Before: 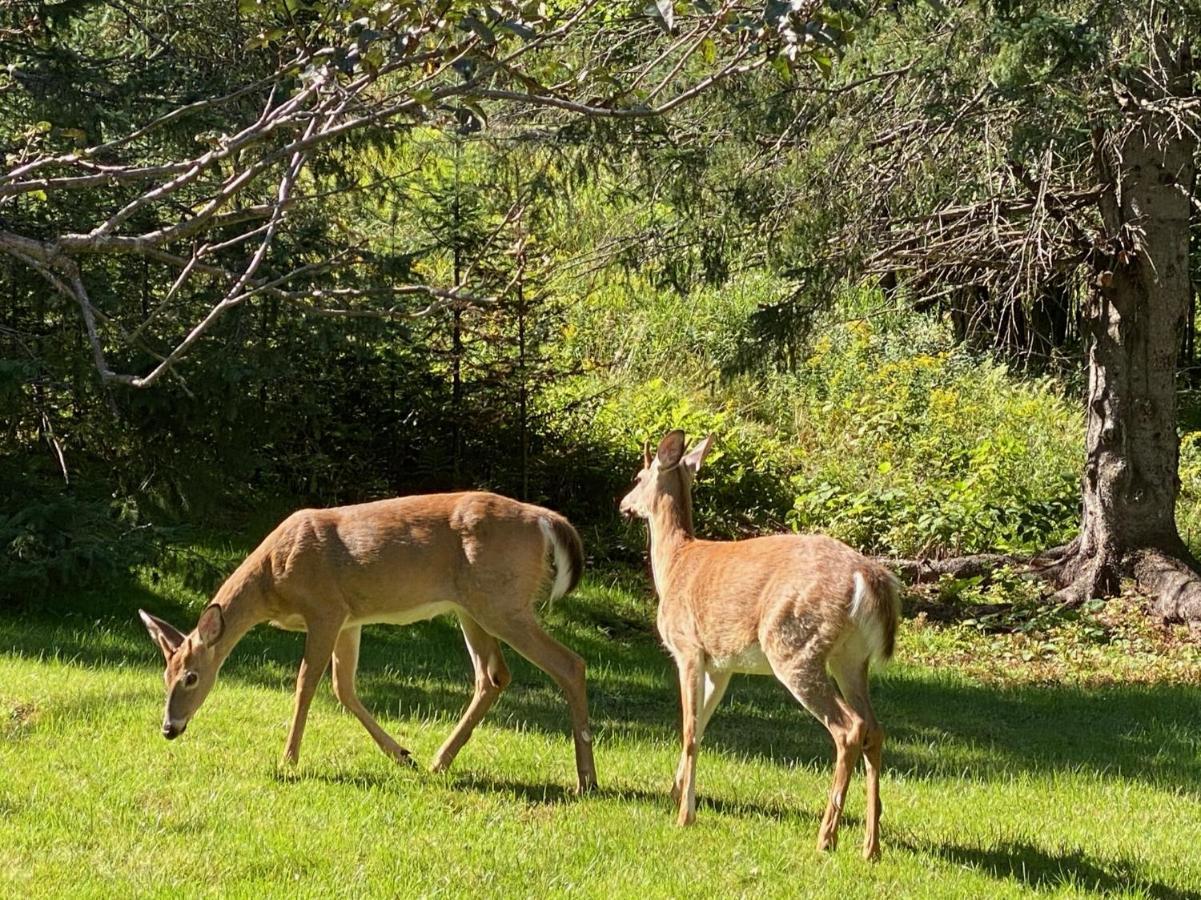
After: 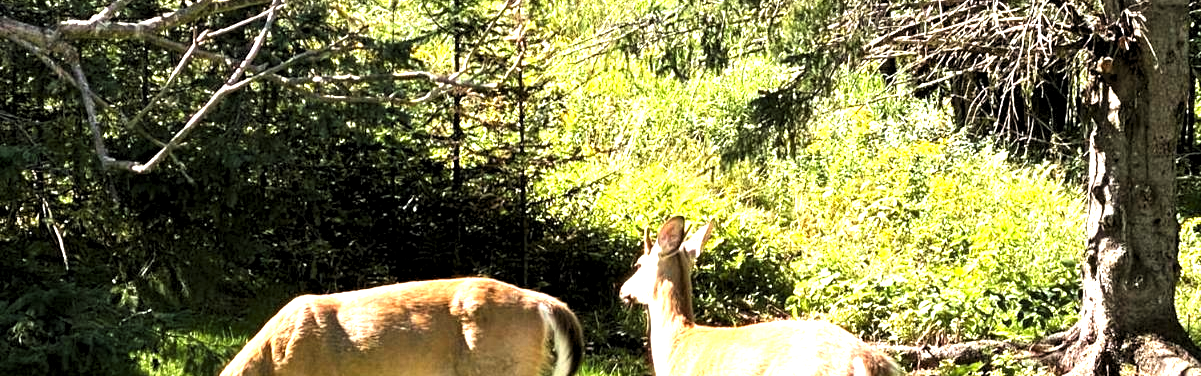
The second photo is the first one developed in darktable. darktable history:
color zones: curves: ch1 [(0, 0.525) (0.143, 0.556) (0.286, 0.52) (0.429, 0.5) (0.571, 0.5) (0.714, 0.5) (0.857, 0.503) (1, 0.525)]
levels: levels [0.116, 0.574, 1]
crop and rotate: top 23.84%, bottom 34.294%
exposure: black level correction 0.001, exposure 1.719 EV, compensate exposure bias true, compensate highlight preservation false
